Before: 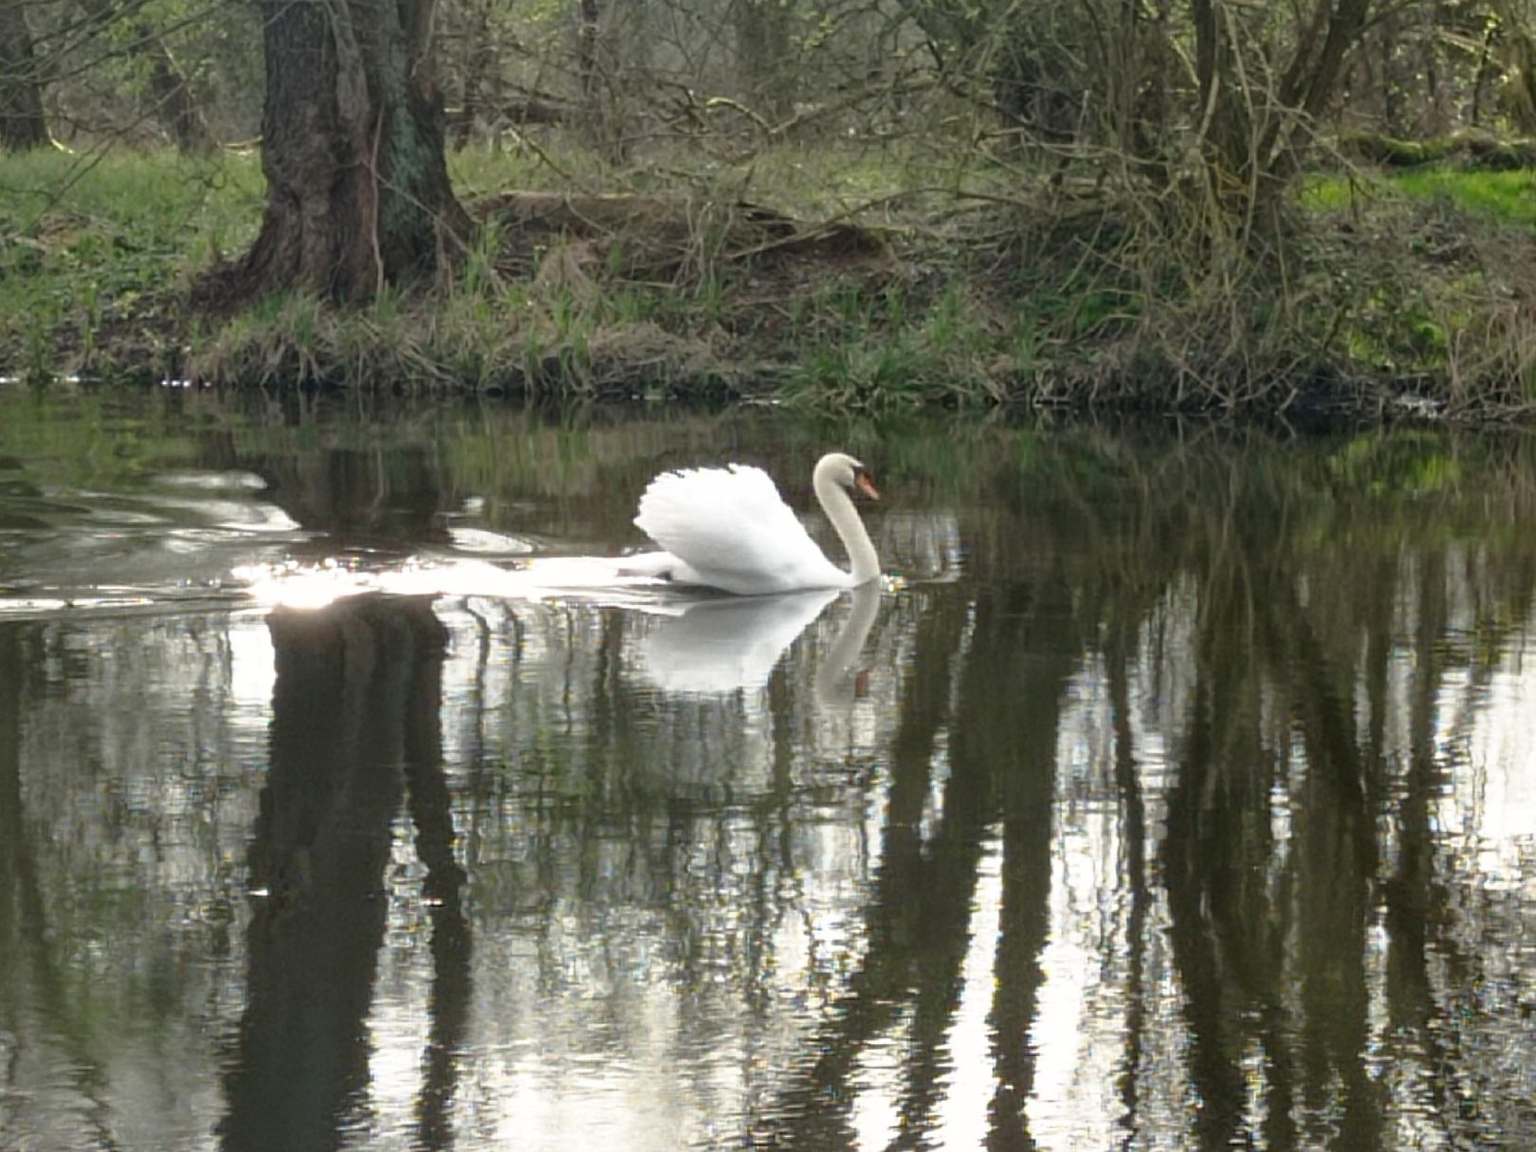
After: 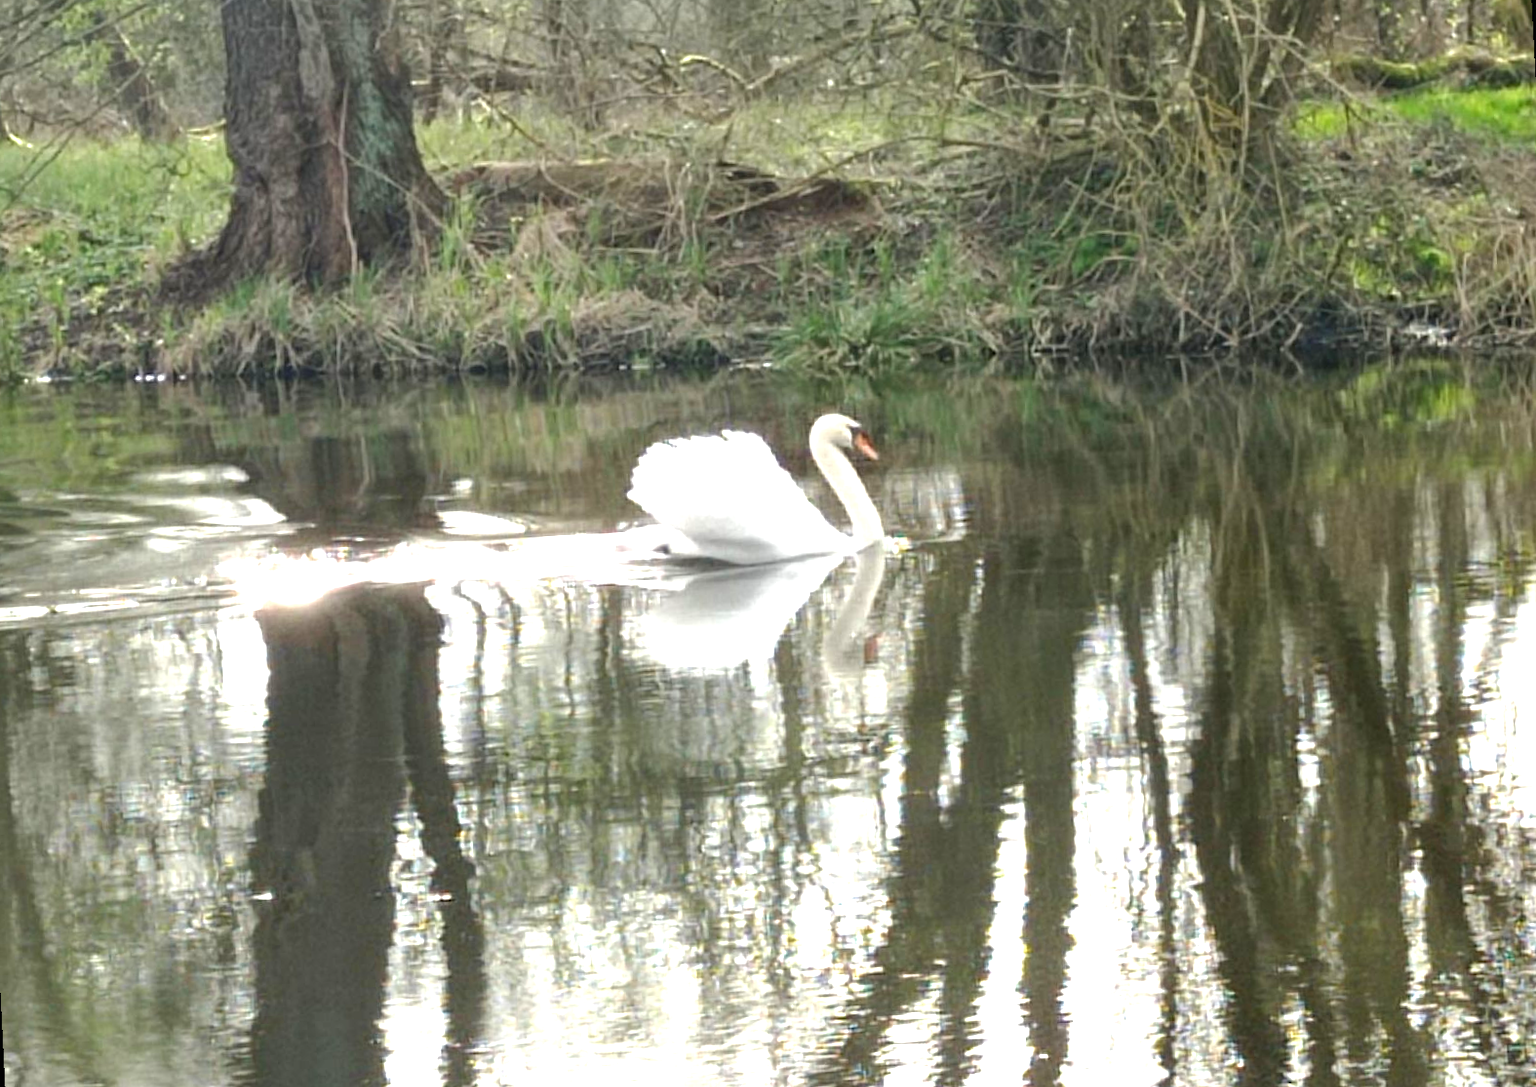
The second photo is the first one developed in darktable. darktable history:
rotate and perspective: rotation -3°, crop left 0.031, crop right 0.968, crop top 0.07, crop bottom 0.93
exposure: black level correction 0, exposure 1.198 EV, compensate exposure bias true, compensate highlight preservation false
